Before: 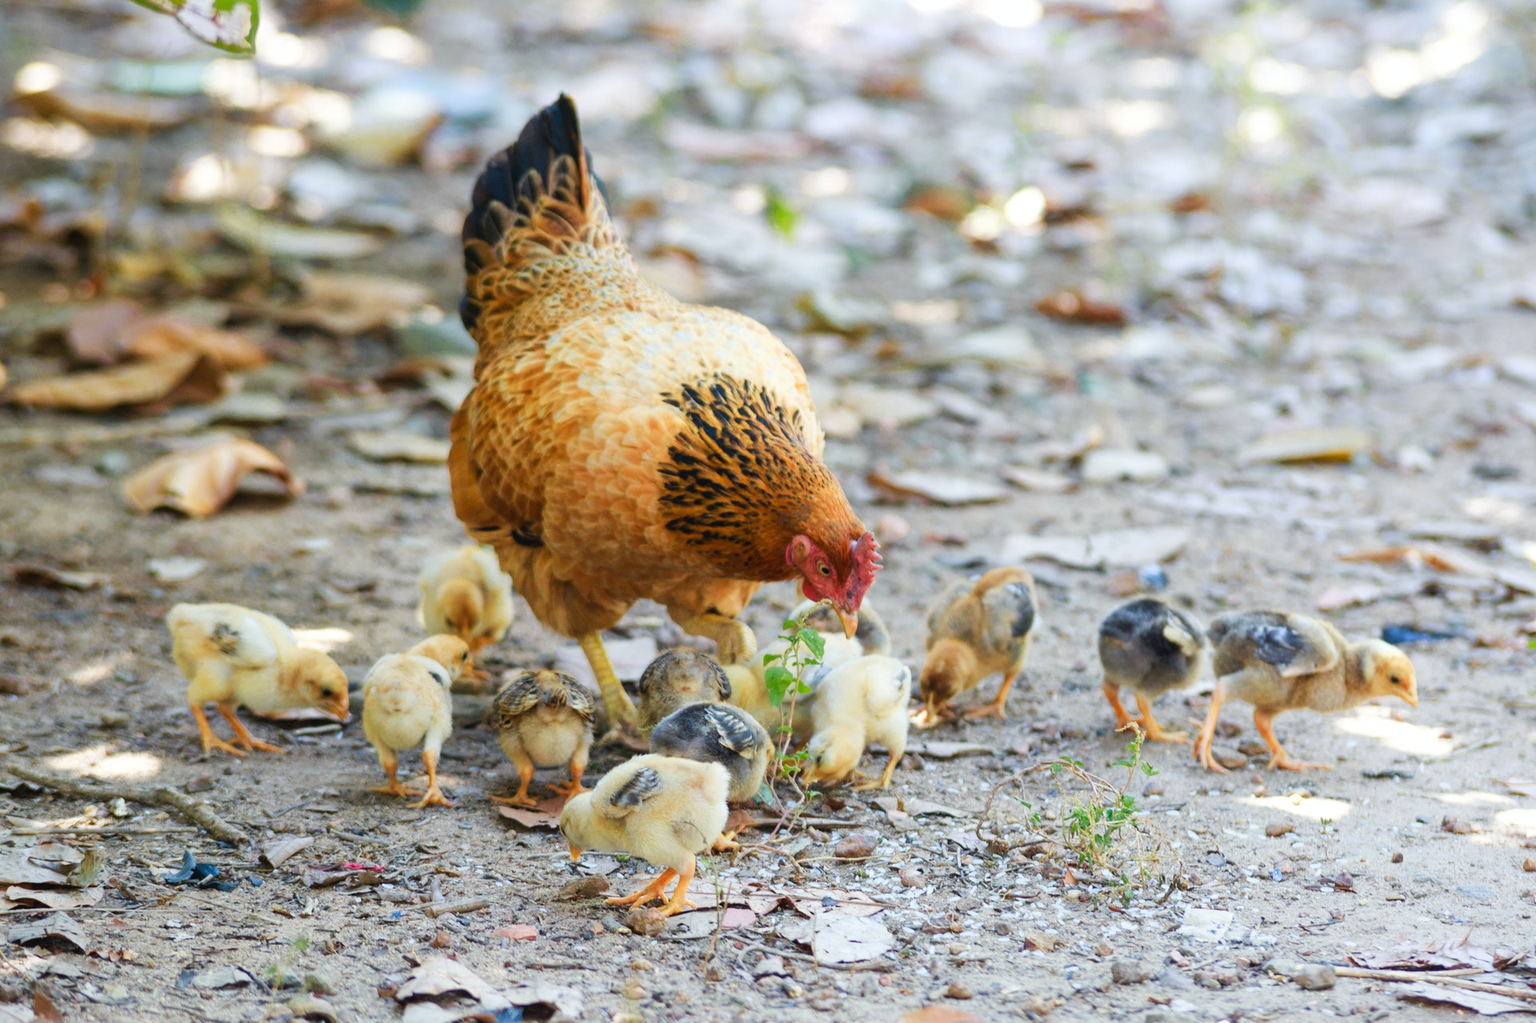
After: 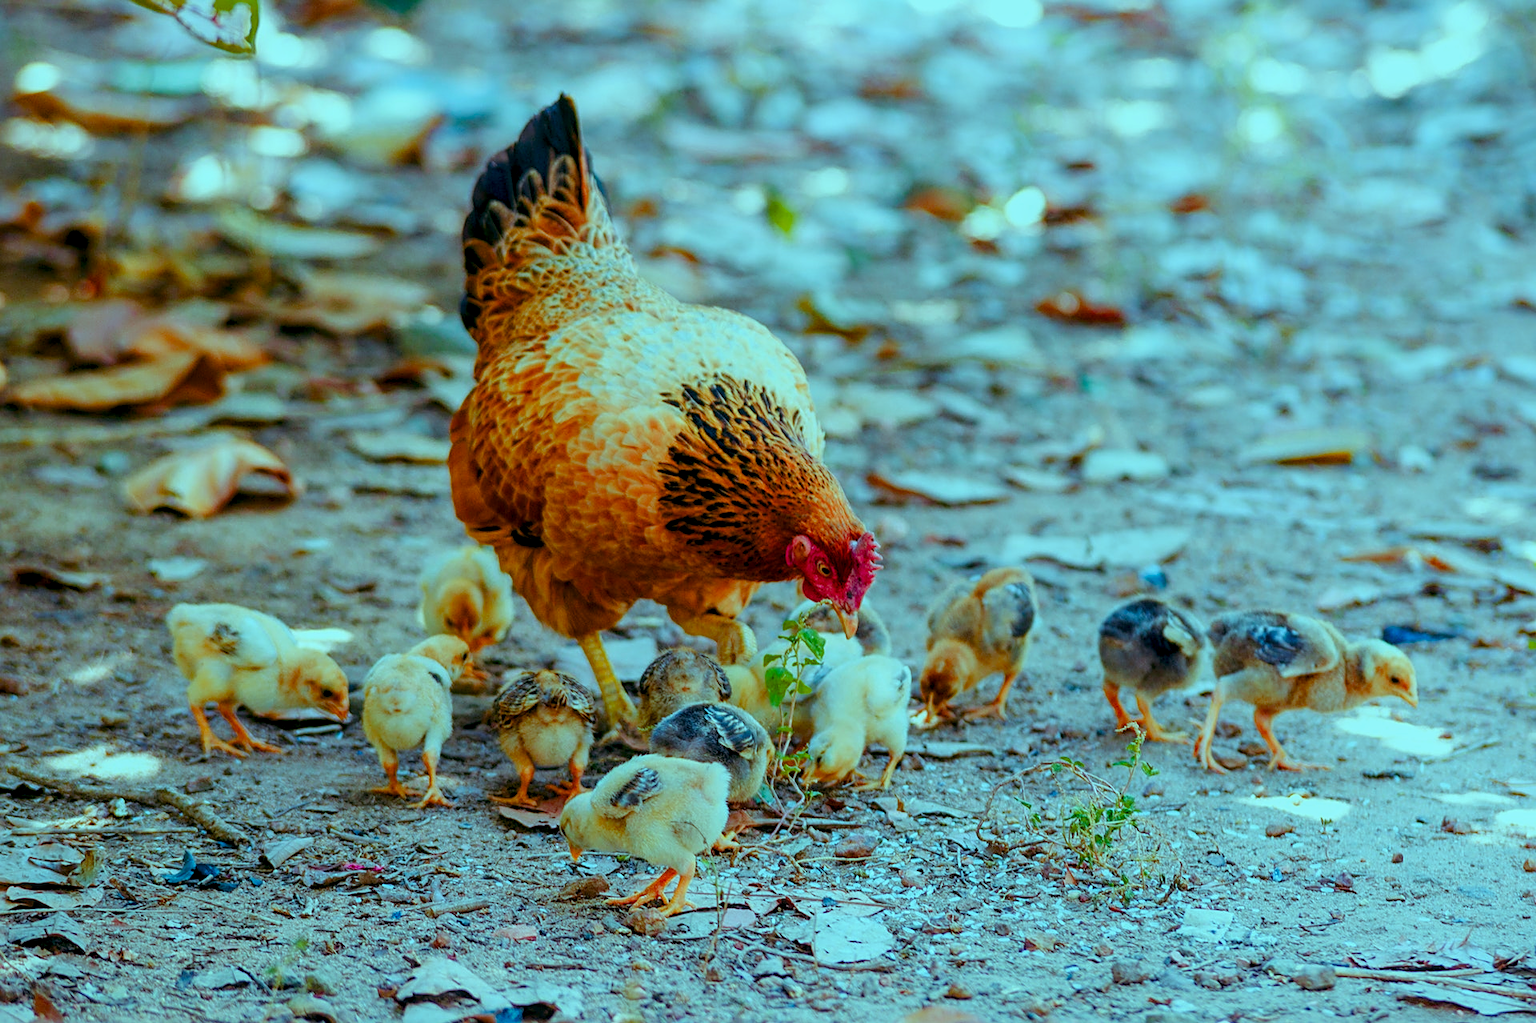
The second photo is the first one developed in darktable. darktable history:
color zones: curves: ch1 [(0.239, 0.552) (0.75, 0.5)]; ch2 [(0.25, 0.462) (0.749, 0.457)], mix 25.94%
sharpen: on, module defaults
color balance rgb: shadows lift › luminance -7.7%, shadows lift › chroma 2.13%, shadows lift › hue 165.27°, power › luminance -7.77%, power › chroma 1.34%, power › hue 330.55°, highlights gain › luminance -33.33%, highlights gain › chroma 5.68%, highlights gain › hue 217.2°, global offset › luminance -0.33%, global offset › chroma 0.11%, global offset › hue 165.27°, perceptual saturation grading › global saturation 27.72%, perceptual saturation grading › highlights -25%, perceptual saturation grading › mid-tones 25%, perceptual saturation grading › shadows 50%
local contrast: detail 130%
